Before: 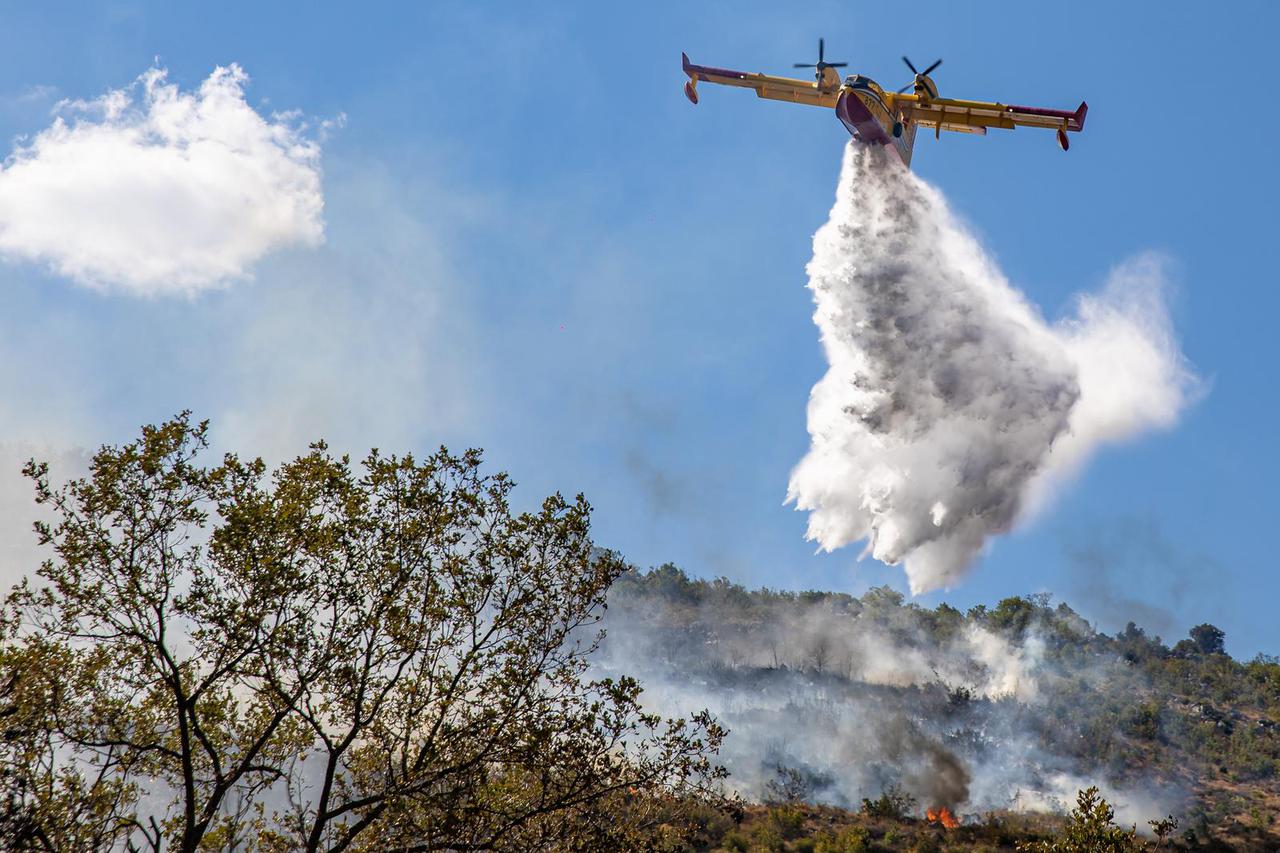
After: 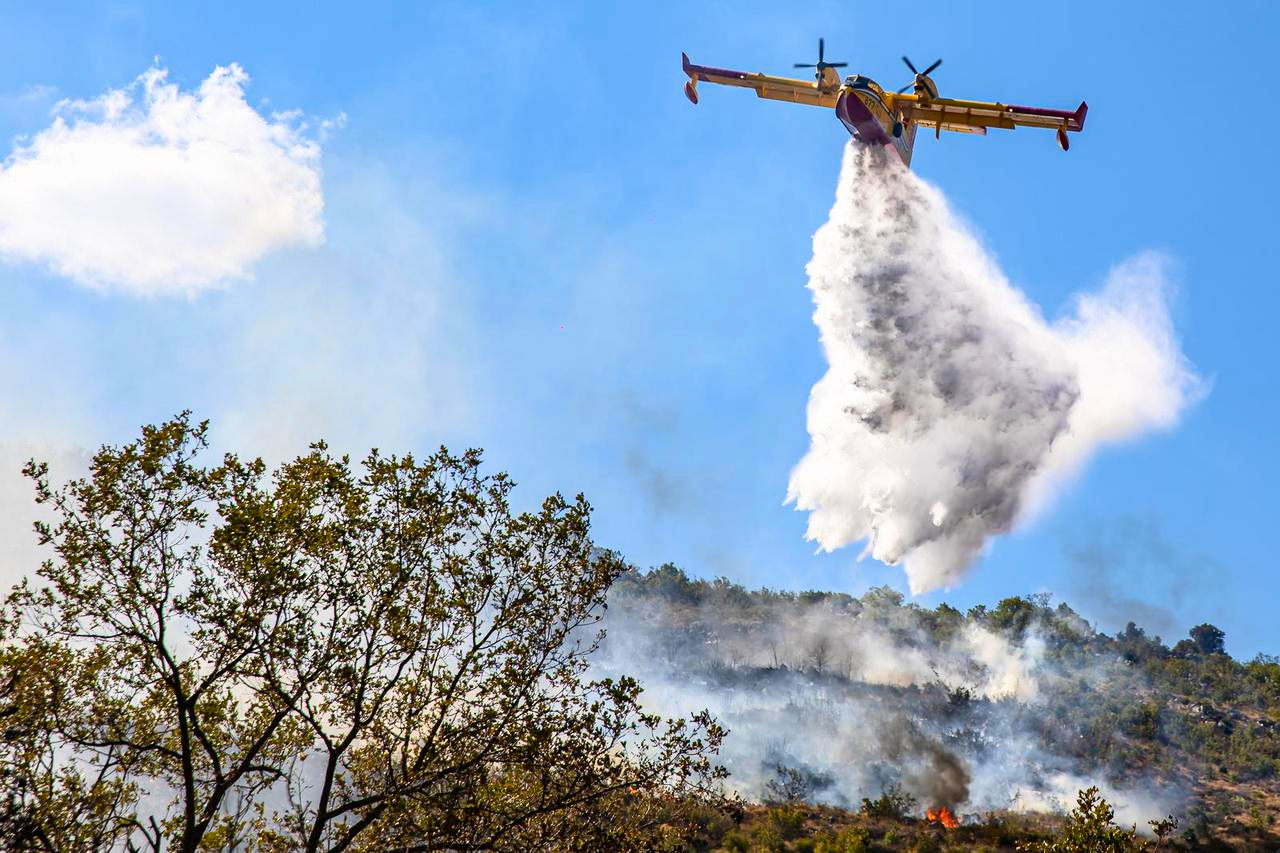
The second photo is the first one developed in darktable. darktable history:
contrast brightness saturation: contrast 0.228, brightness 0.109, saturation 0.287
